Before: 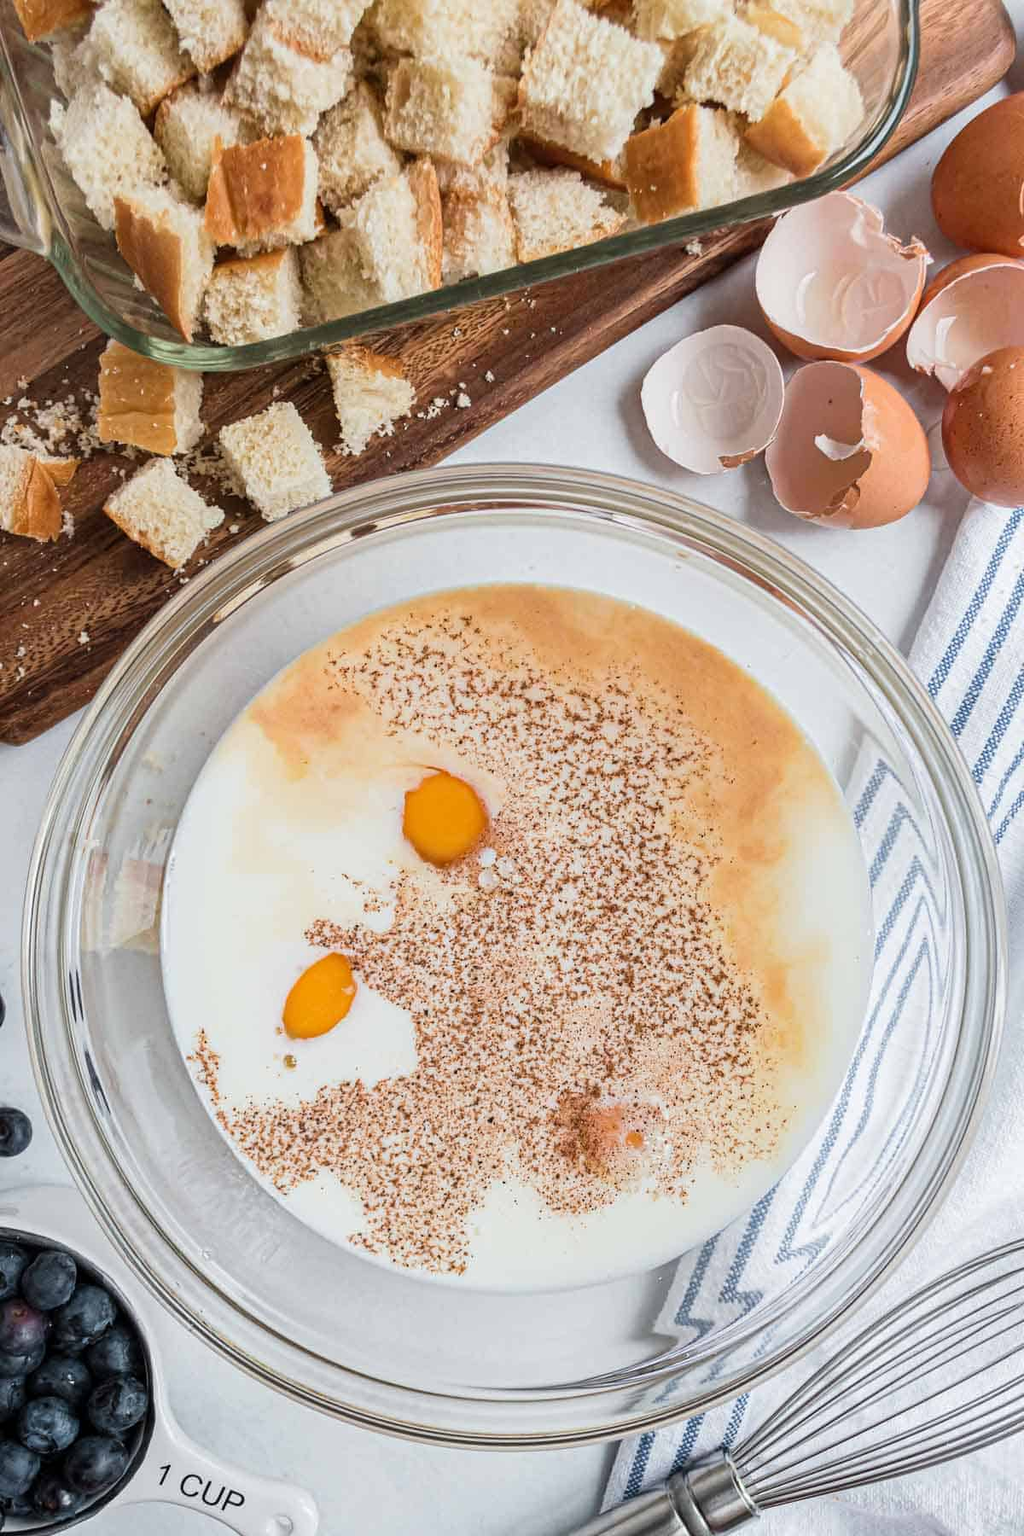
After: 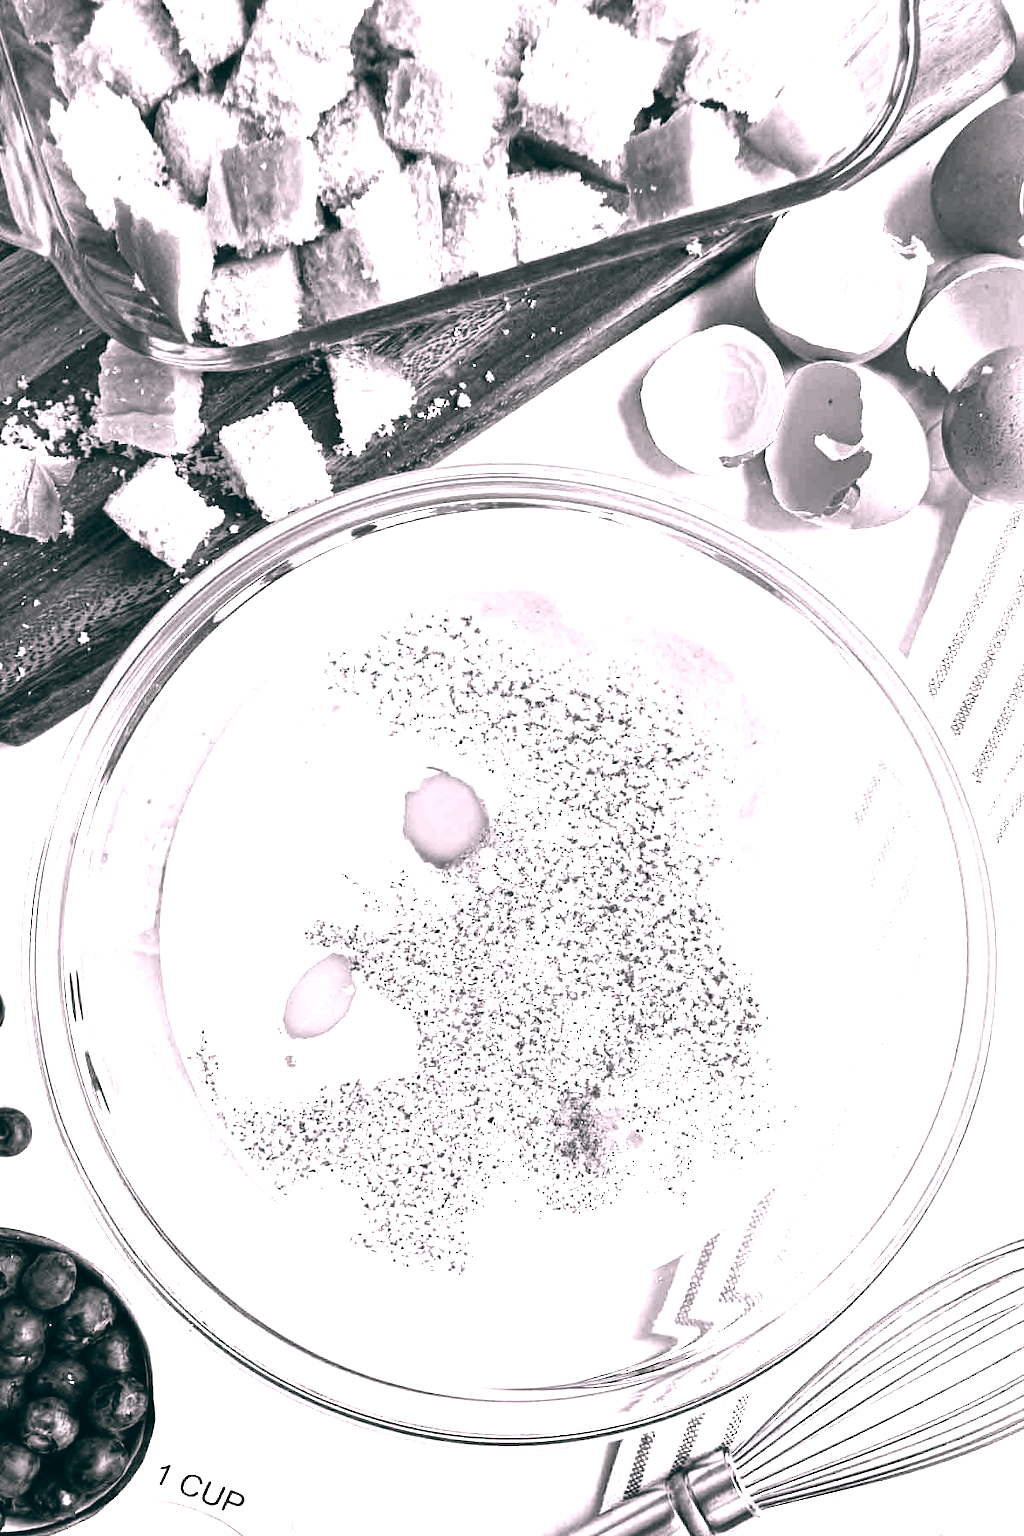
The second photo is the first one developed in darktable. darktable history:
exposure: black level correction 0, exposure 1.55 EV, compensate exposure bias true, compensate highlight preservation false
white balance: red 1.066, blue 1.119
color calibration: output gray [0.267, 0.423, 0.261, 0], illuminant same as pipeline (D50), adaptation none (bypass)
color balance: lift [1.016, 0.983, 1, 1.017], gamma [0.78, 1.018, 1.043, 0.957], gain [0.786, 1.063, 0.937, 1.017], input saturation 118.26%, contrast 13.43%, contrast fulcrum 21.62%, output saturation 82.76%
